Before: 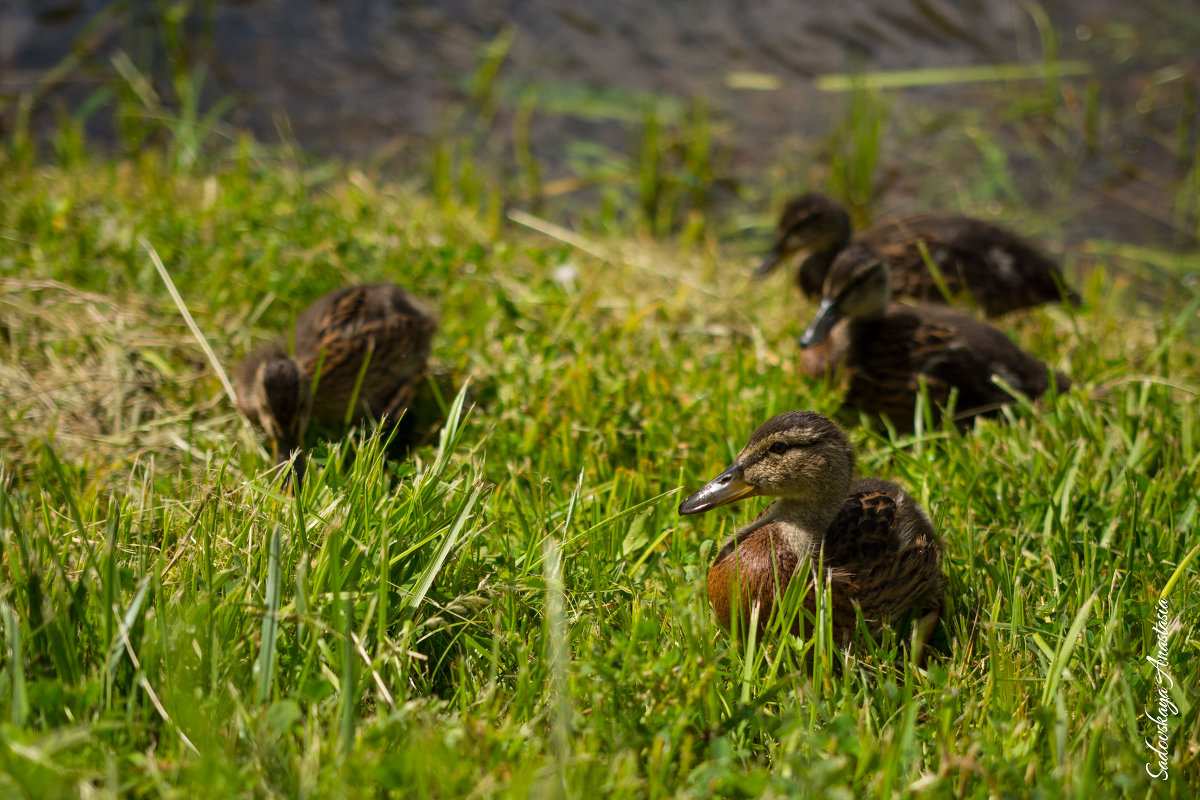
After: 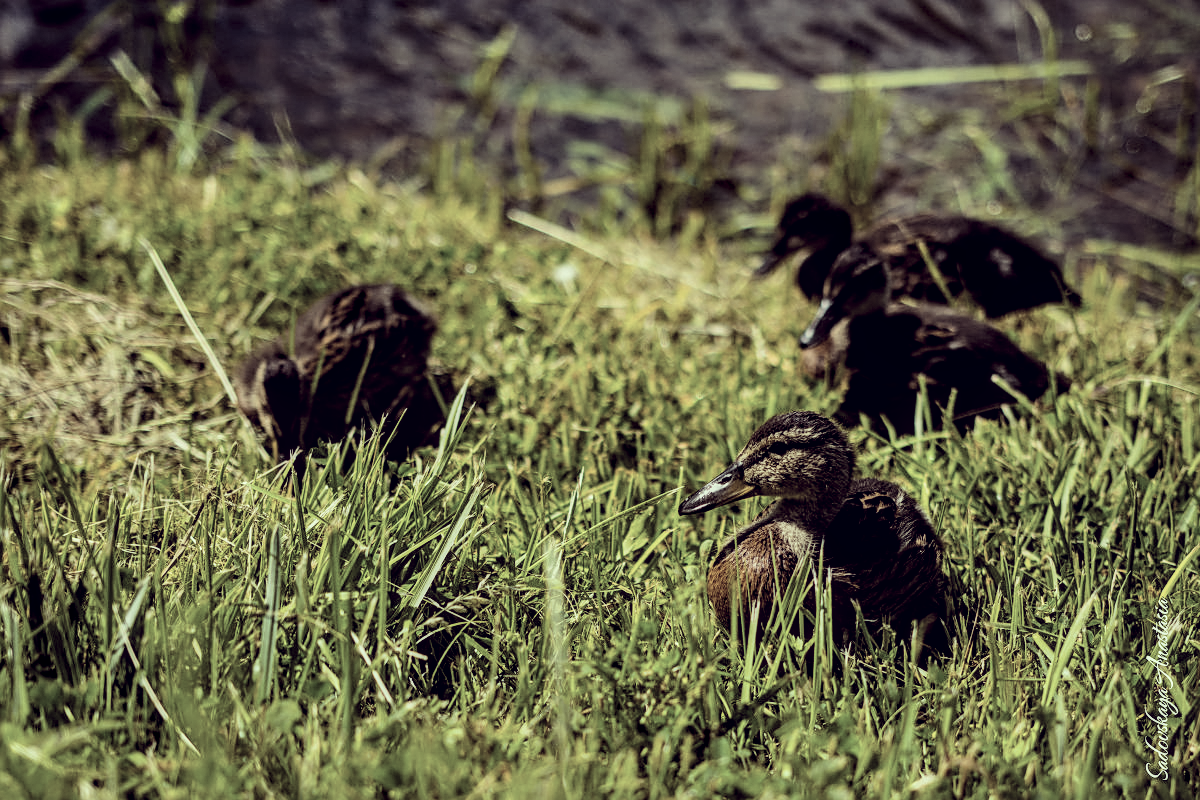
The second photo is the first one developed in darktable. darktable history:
color balance rgb: perceptual saturation grading › global saturation 19.999%, global vibrance 9.84%
sharpen: on, module defaults
color correction: highlights a* -20.3, highlights b* 21.01, shadows a* 19.58, shadows b* -19.81, saturation 0.453
filmic rgb: black relative exposure -5.05 EV, white relative exposure 4 EV, hardness 2.9, contrast 1.297, highlights saturation mix -29.07%, iterations of high-quality reconstruction 0
velvia: strength 9.52%
local contrast: detail 130%
contrast brightness saturation: contrast 0.139
shadows and highlights: low approximation 0.01, soften with gaussian
